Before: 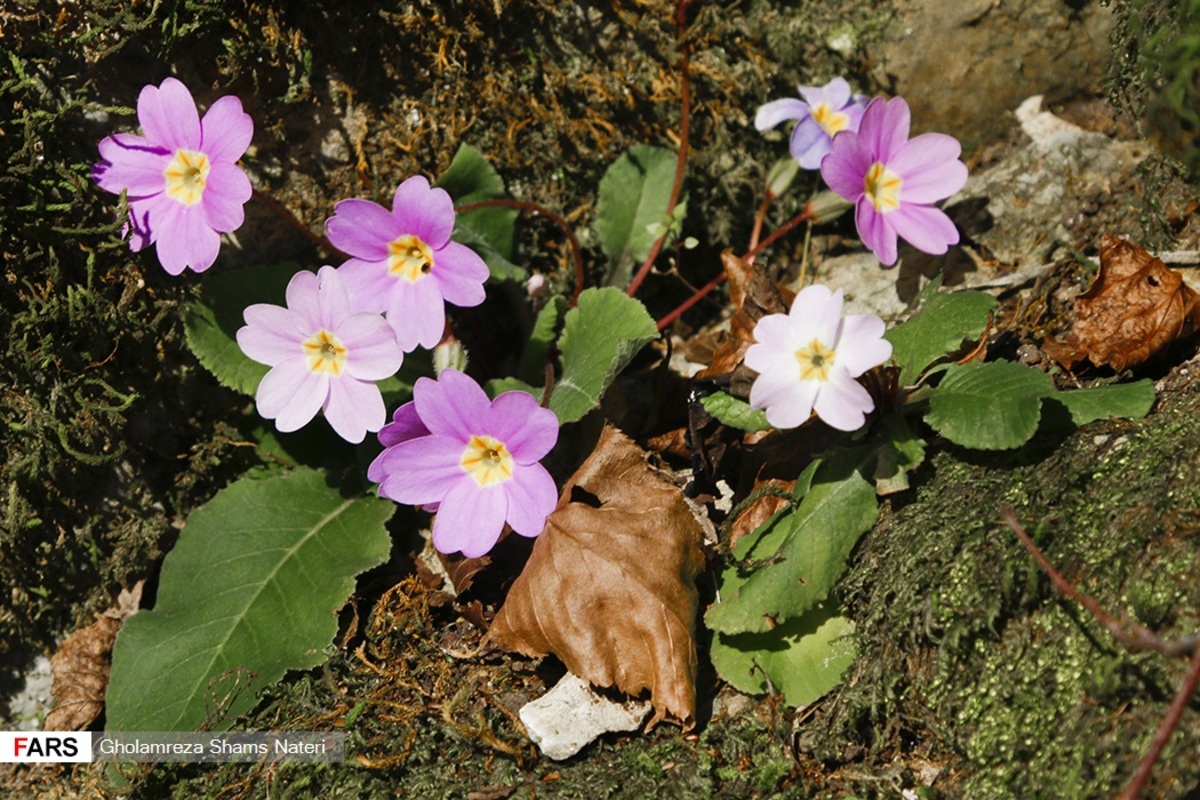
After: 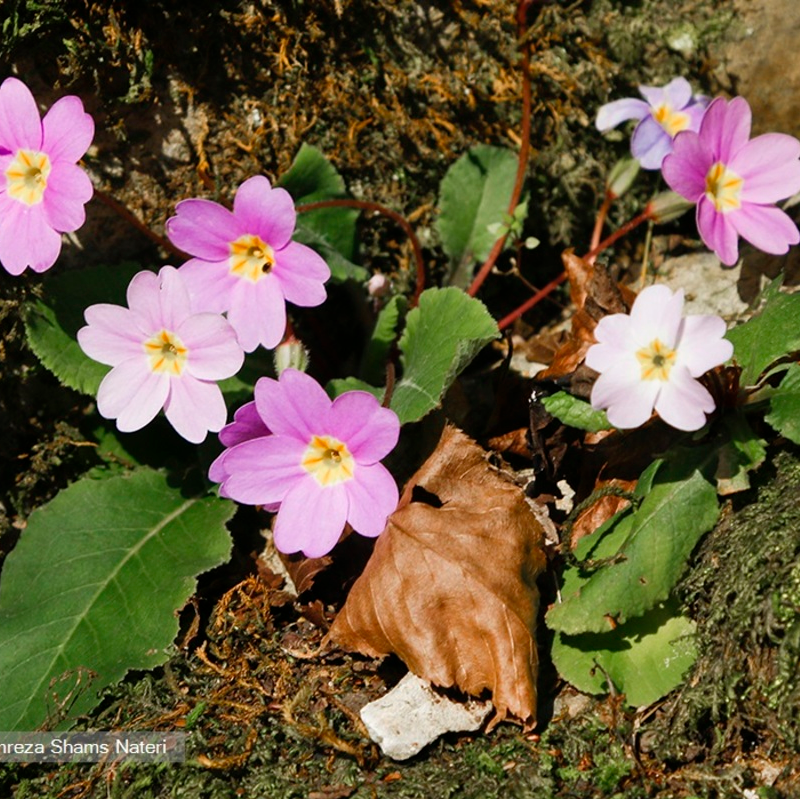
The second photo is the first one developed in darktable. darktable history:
crop and rotate: left 13.328%, right 19.958%
